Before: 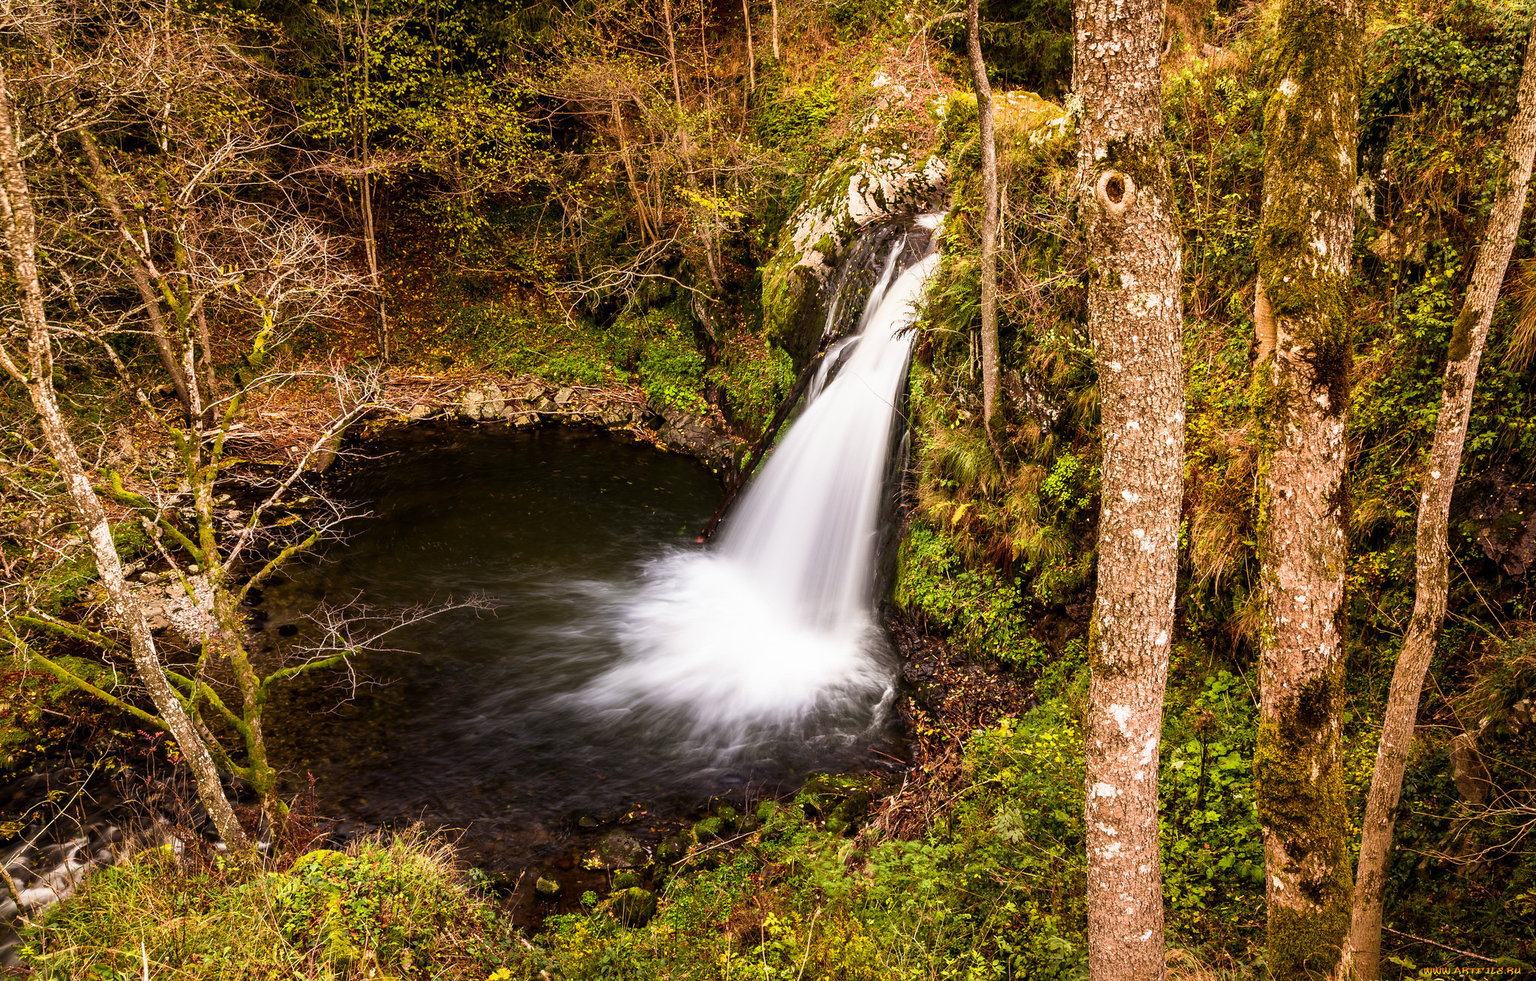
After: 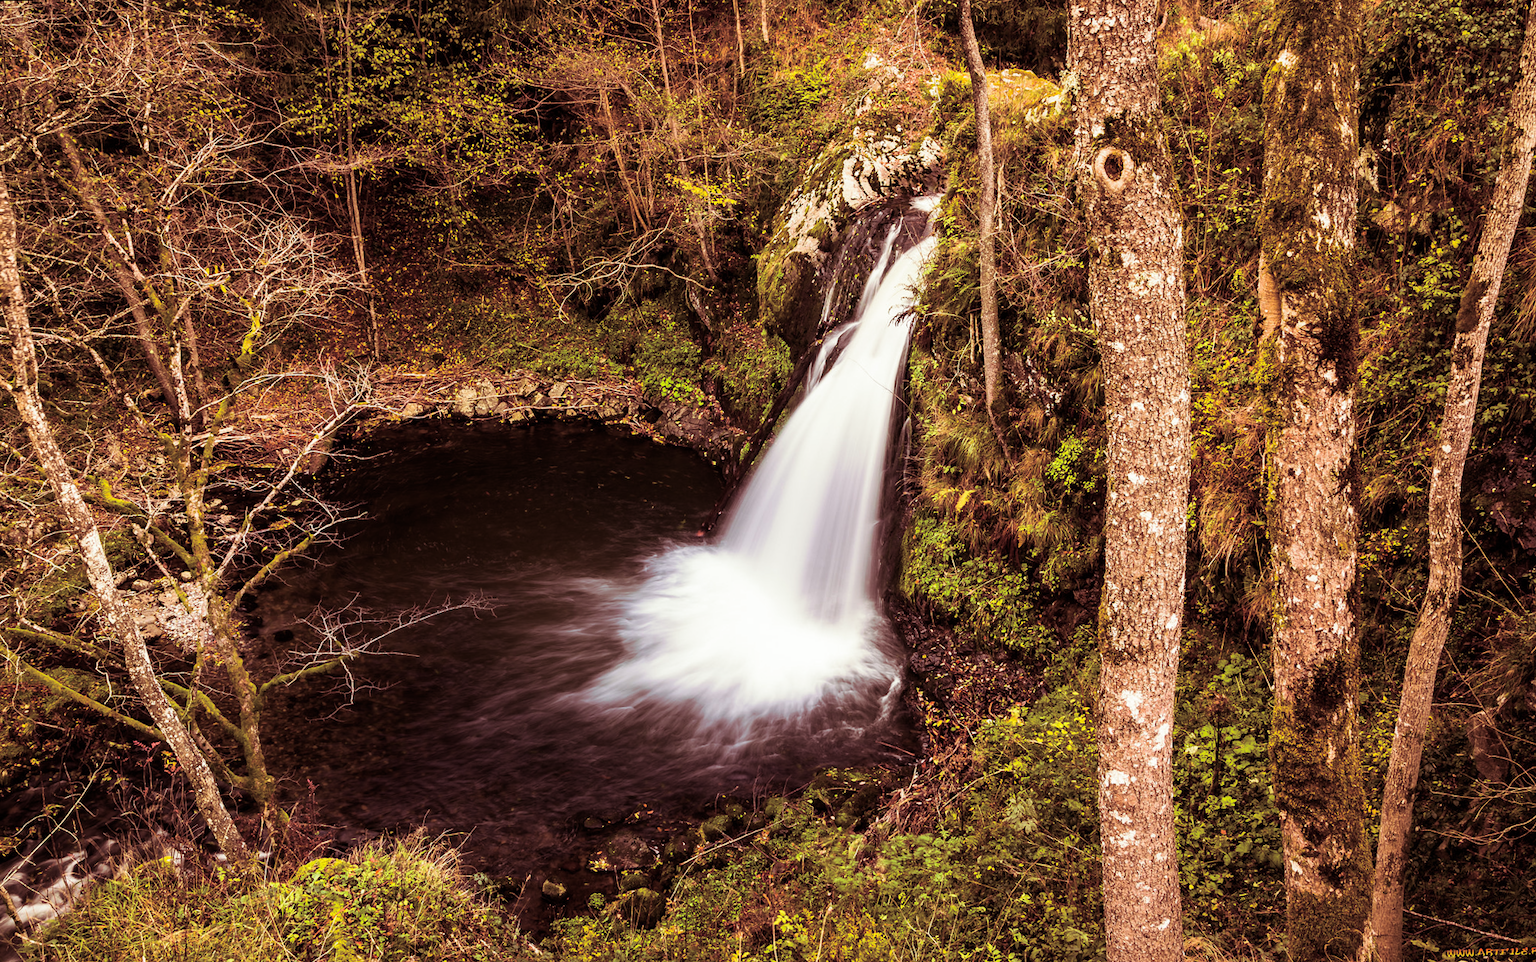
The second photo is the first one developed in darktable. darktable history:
split-toning: on, module defaults
rotate and perspective: rotation -1.42°, crop left 0.016, crop right 0.984, crop top 0.035, crop bottom 0.965
